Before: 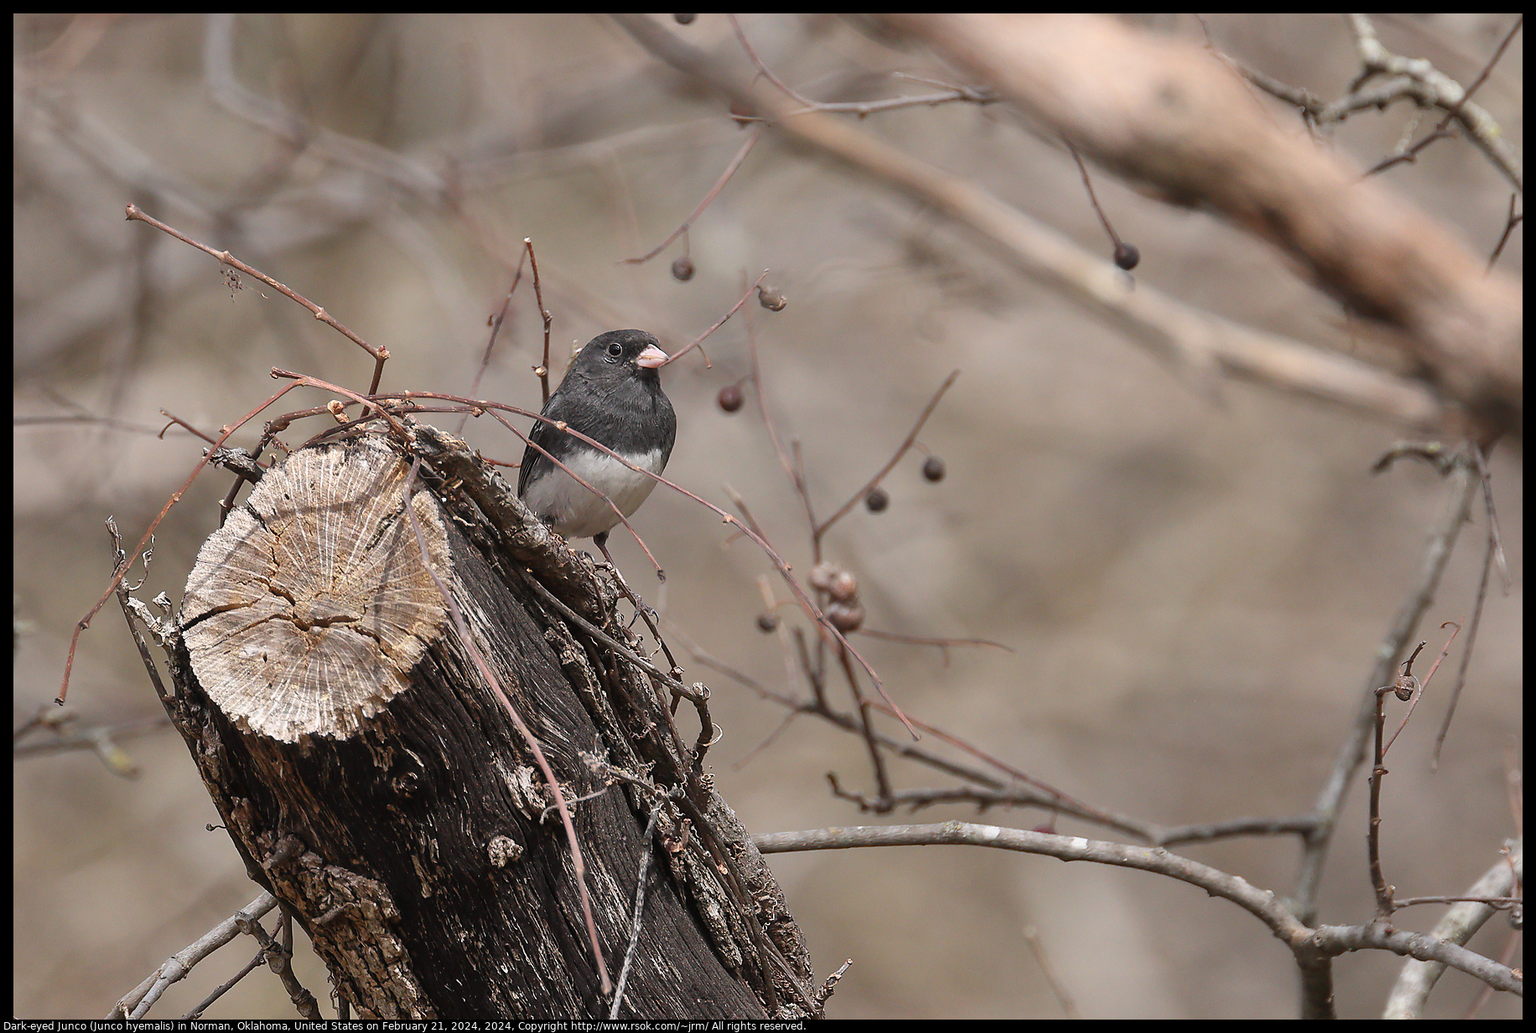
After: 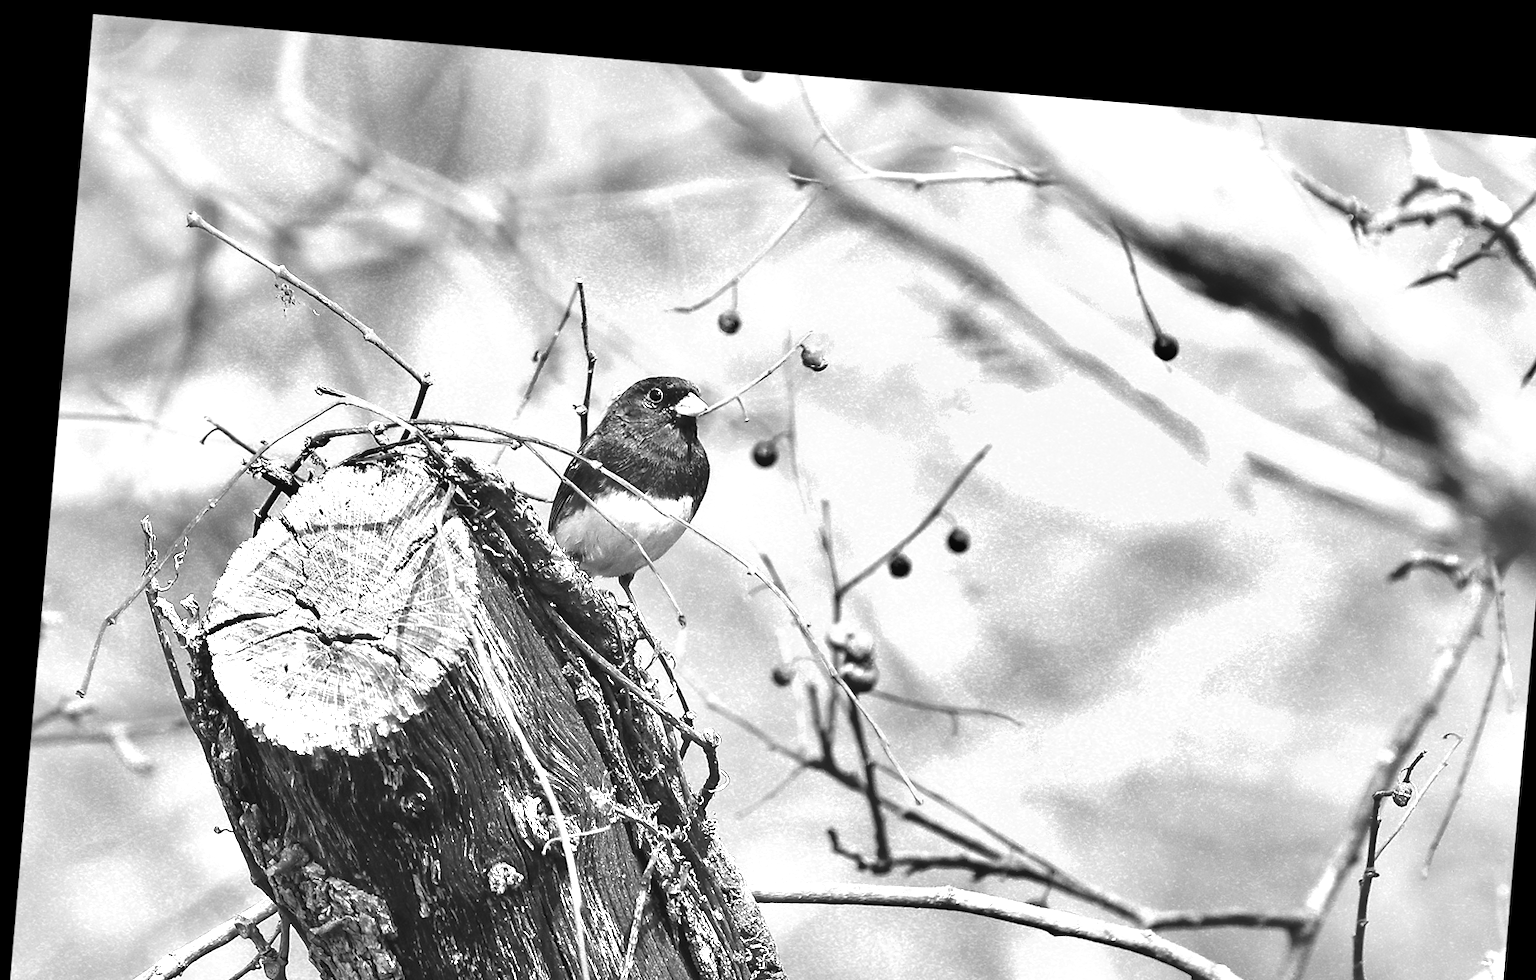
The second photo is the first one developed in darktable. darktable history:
rotate and perspective: rotation 5.12°, automatic cropping off
color zones: curves: ch0 [(0.002, 0.593) (0.143, 0.417) (0.285, 0.541) (0.455, 0.289) (0.608, 0.327) (0.727, 0.283) (0.869, 0.571) (1, 0.603)]; ch1 [(0, 0) (0.143, 0) (0.286, 0) (0.429, 0) (0.571, 0) (0.714, 0) (0.857, 0)]
crop and rotate: angle 0.2°, left 0.275%, right 3.127%, bottom 14.18%
shadows and highlights: soften with gaussian
exposure: exposure 1.16 EV, compensate exposure bias true, compensate highlight preservation false
